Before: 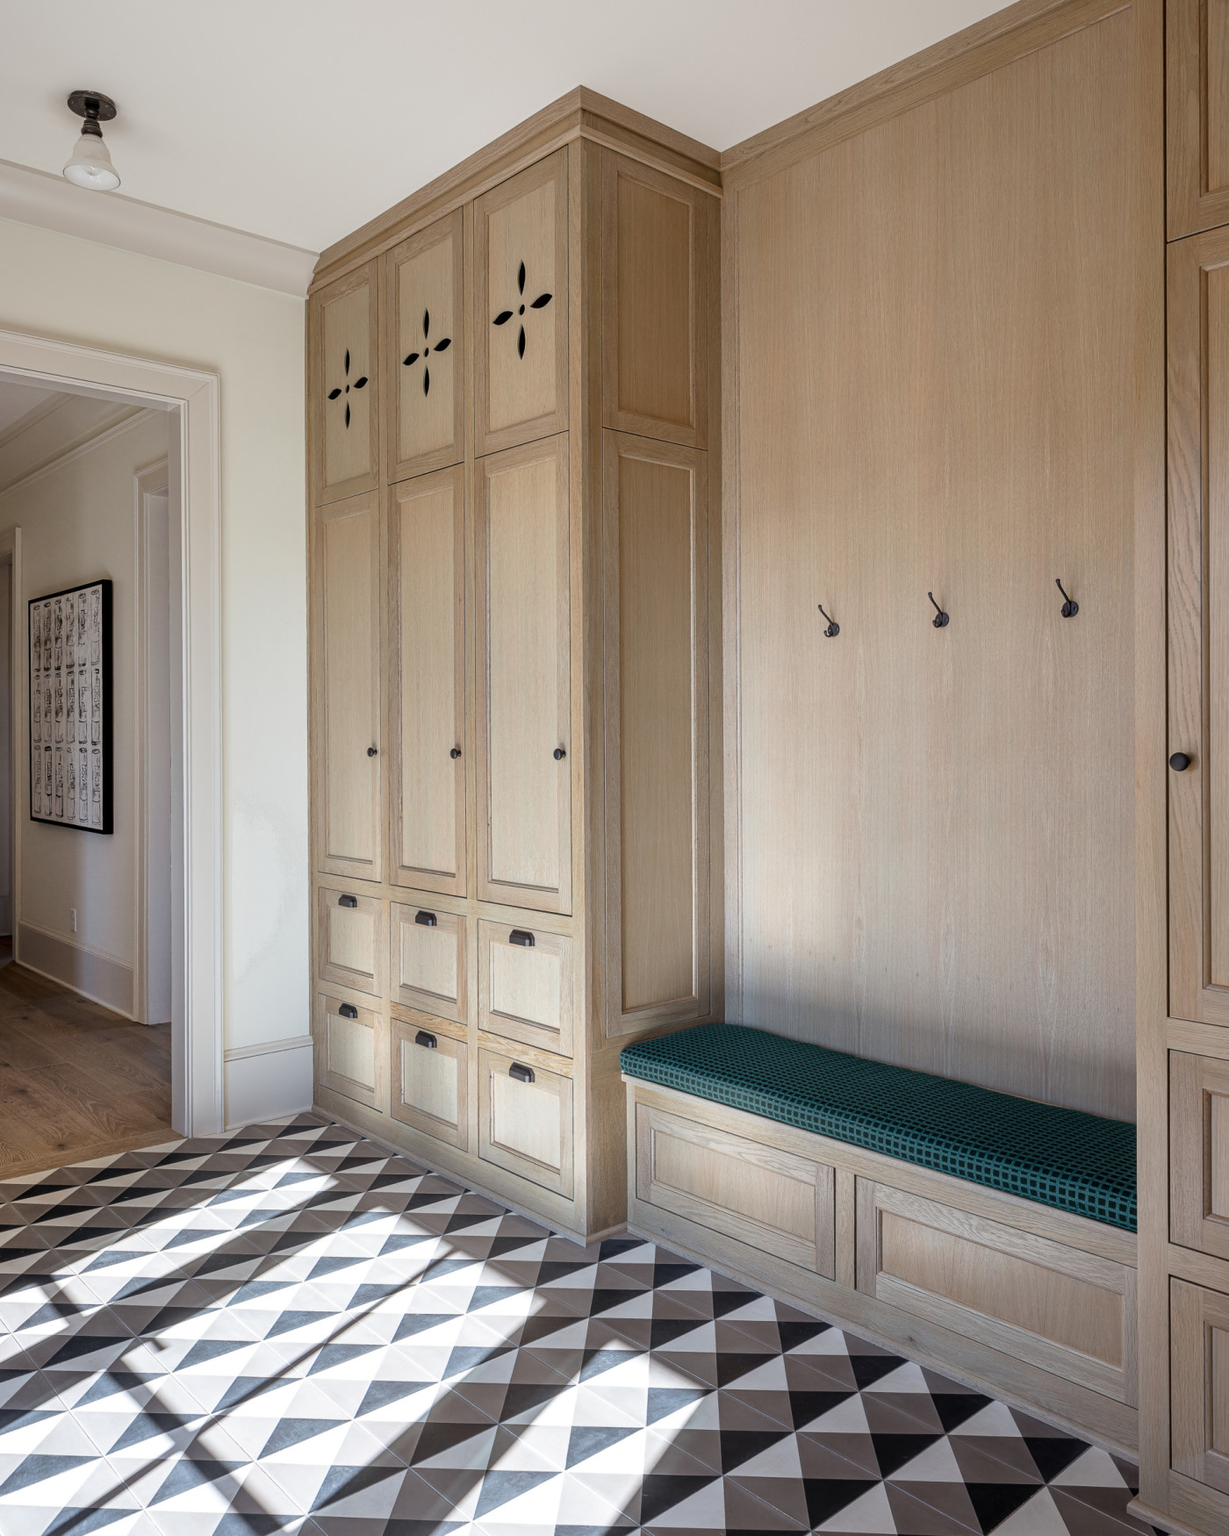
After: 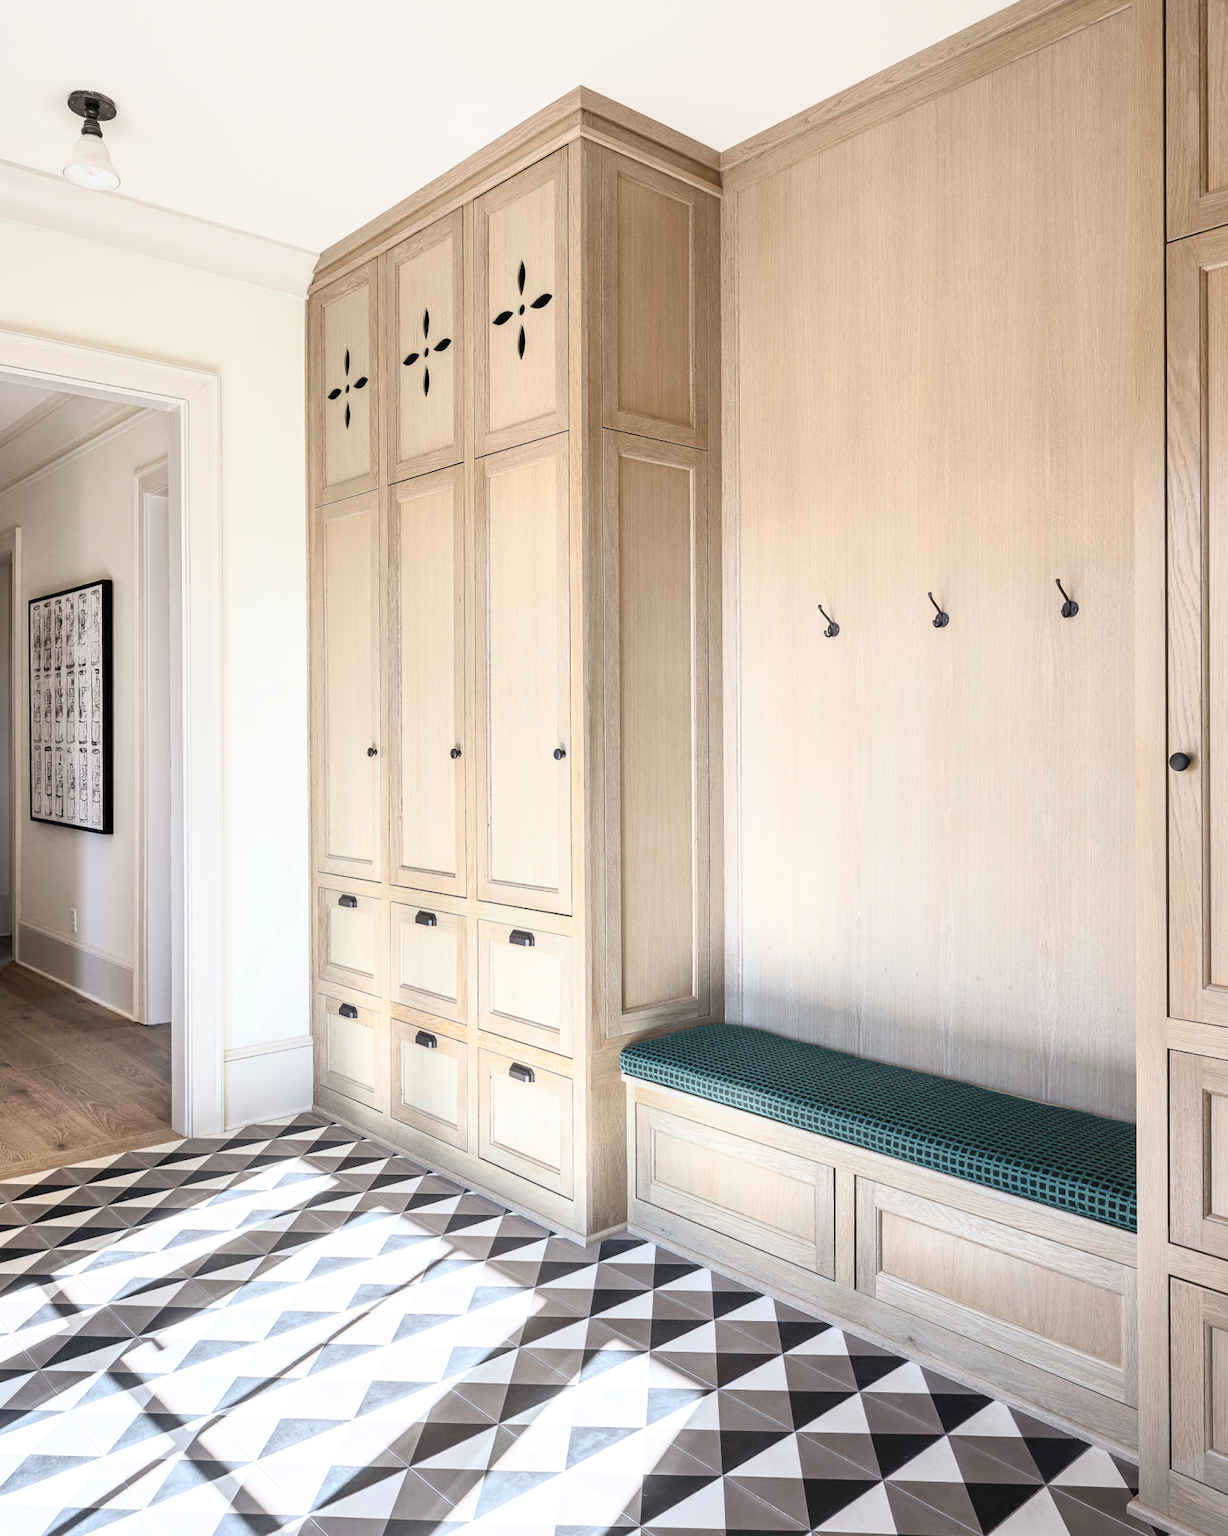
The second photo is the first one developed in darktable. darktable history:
color zones: curves: ch0 [(0.25, 0.5) (0.463, 0.627) (0.484, 0.637) (0.75, 0.5)], mix 24.48%
contrast brightness saturation: contrast 0.389, brightness 0.535
